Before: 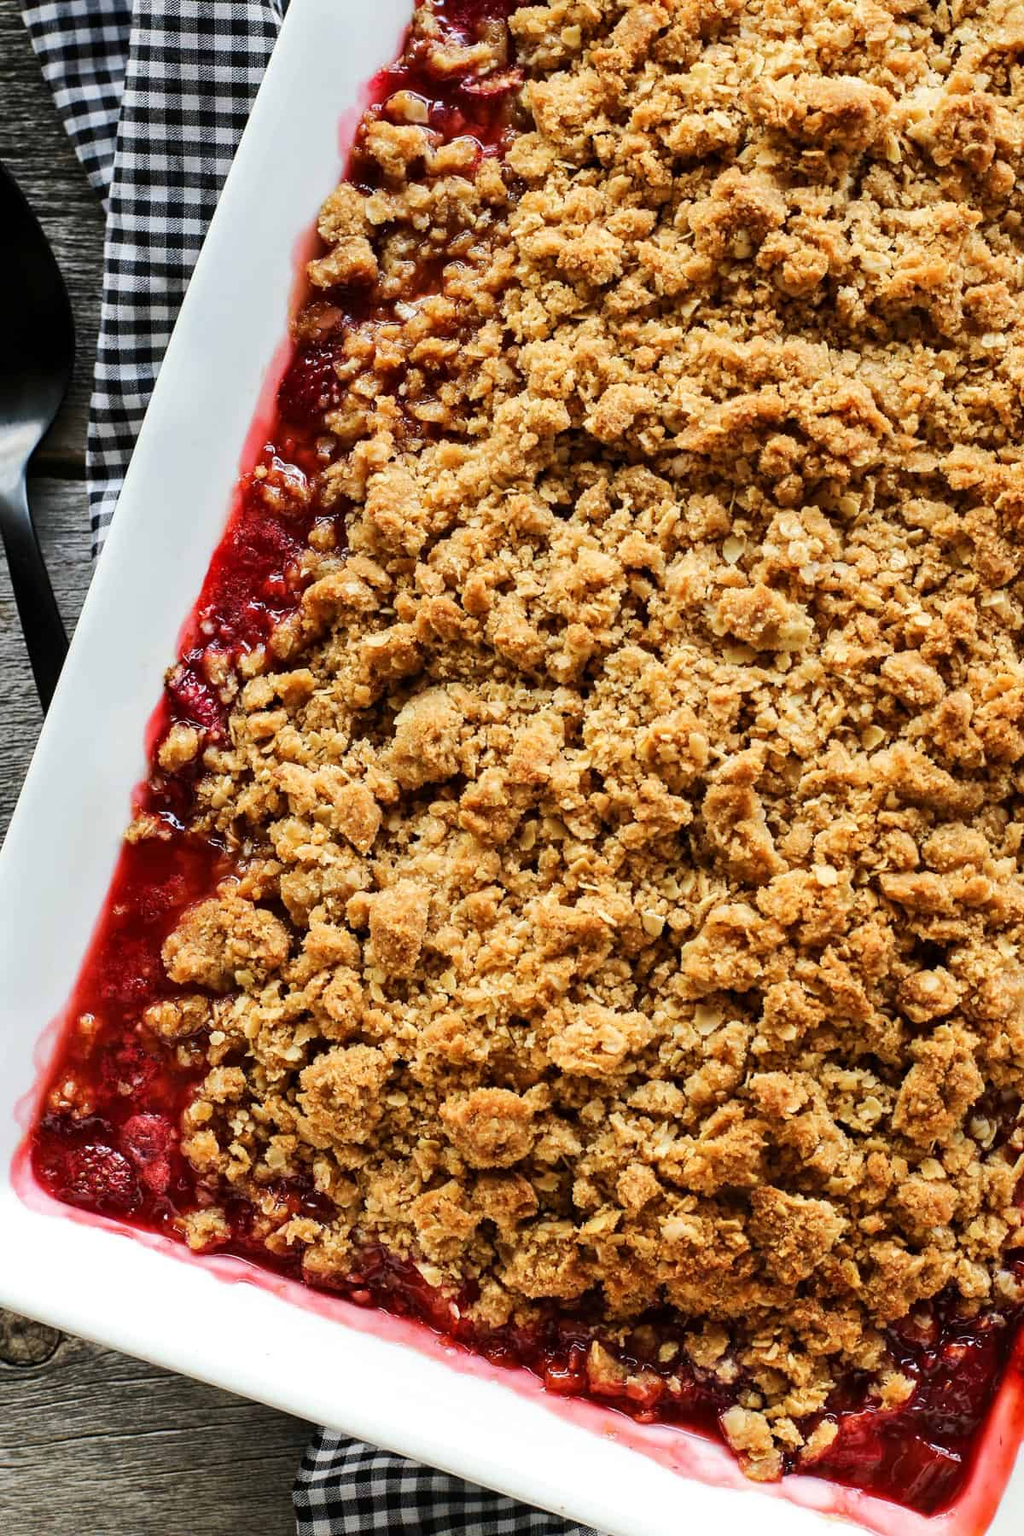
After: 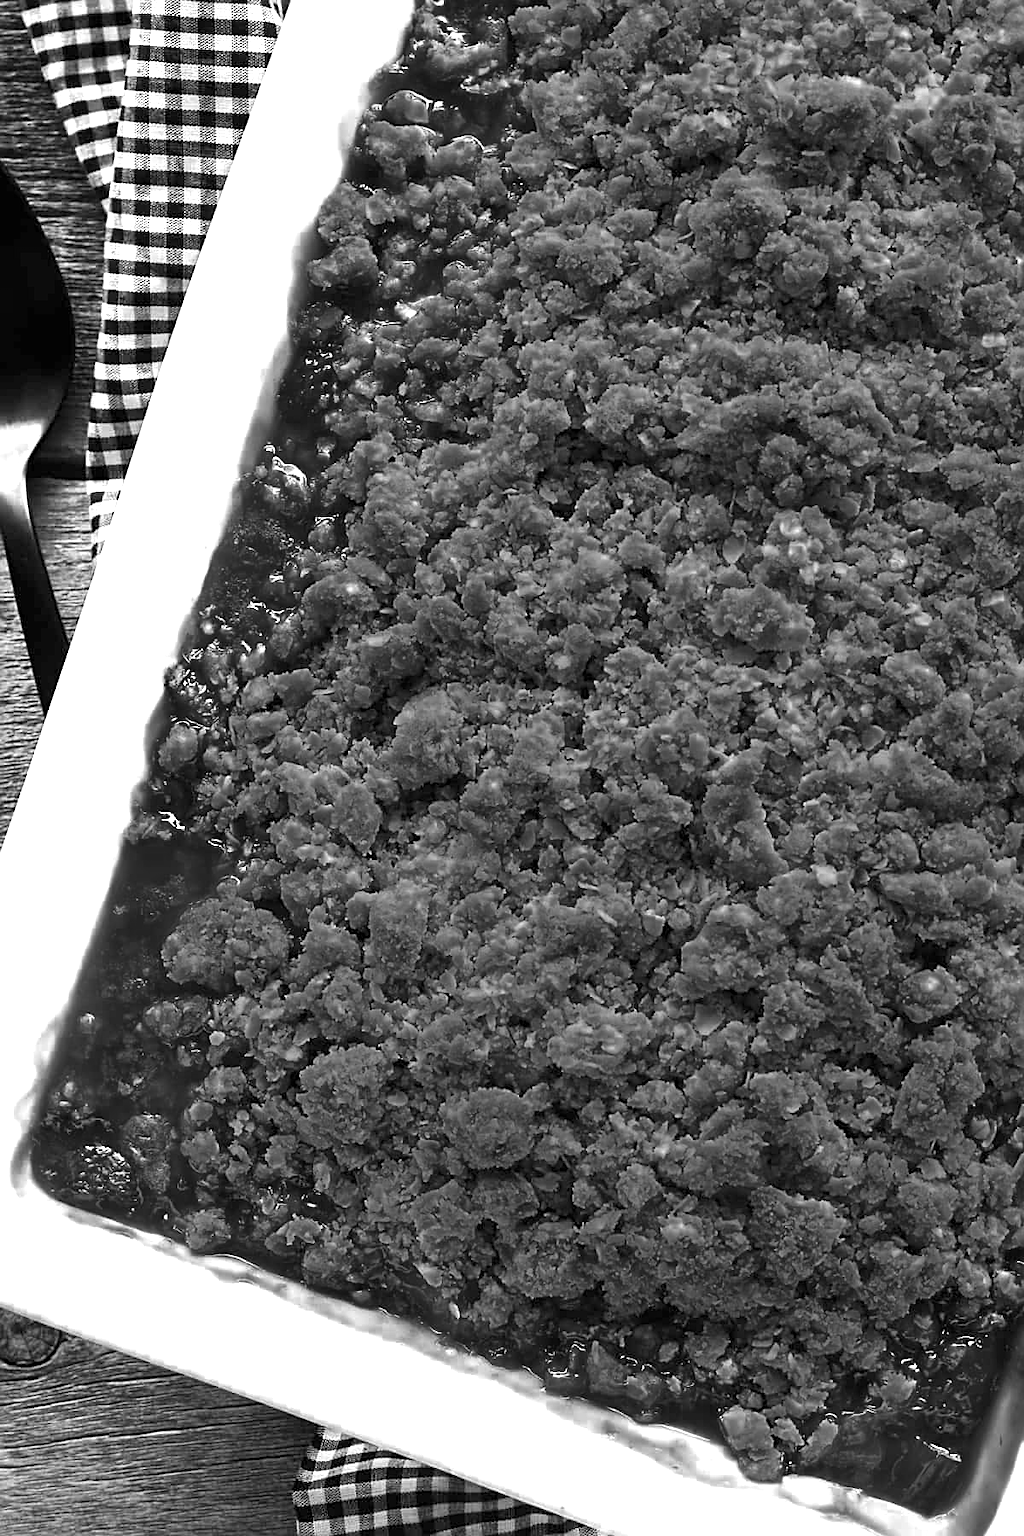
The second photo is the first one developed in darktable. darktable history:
sharpen: on, module defaults
exposure: black level correction 0, exposure 0.871 EV, compensate exposure bias true, compensate highlight preservation false
color zones: curves: ch0 [(0.287, 0.048) (0.493, 0.484) (0.737, 0.816)]; ch1 [(0, 0) (0.143, 0) (0.286, 0) (0.429, 0) (0.571, 0) (0.714, 0) (0.857, 0)]
